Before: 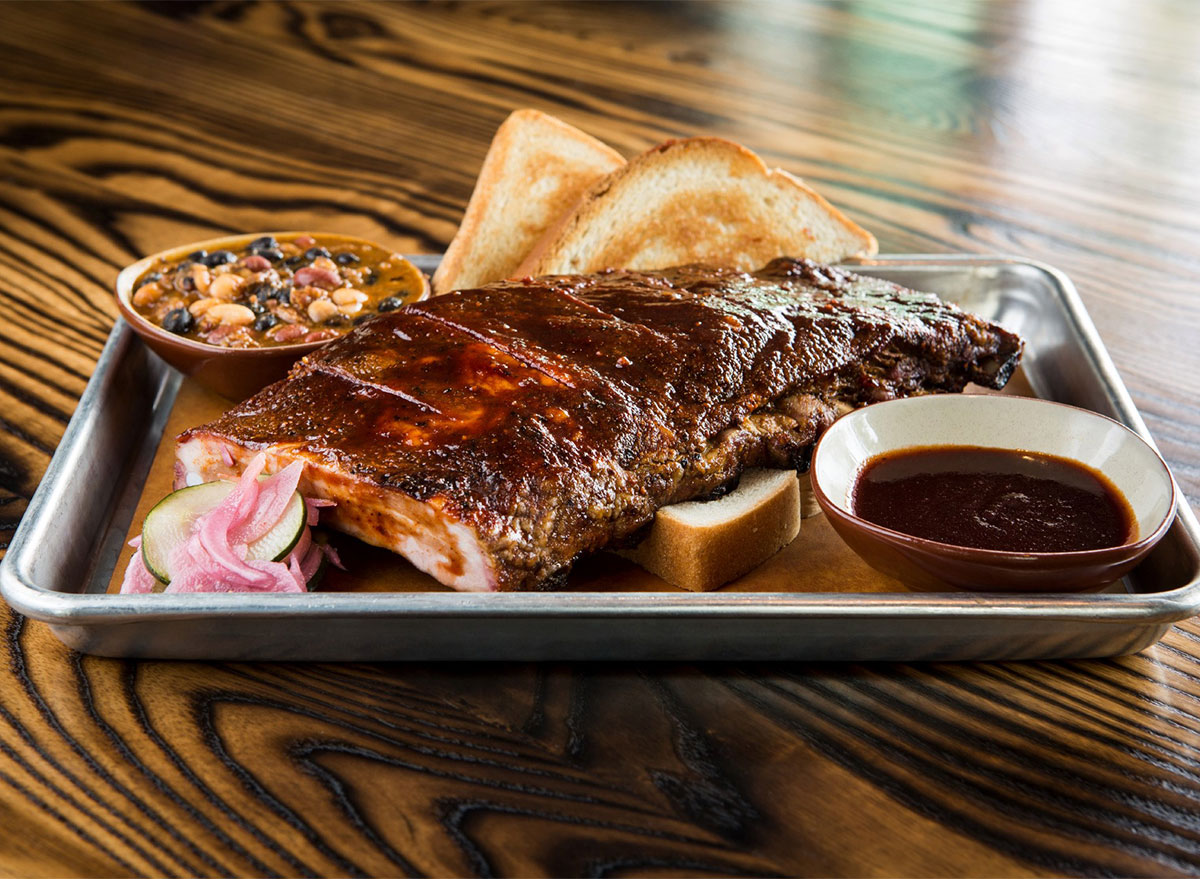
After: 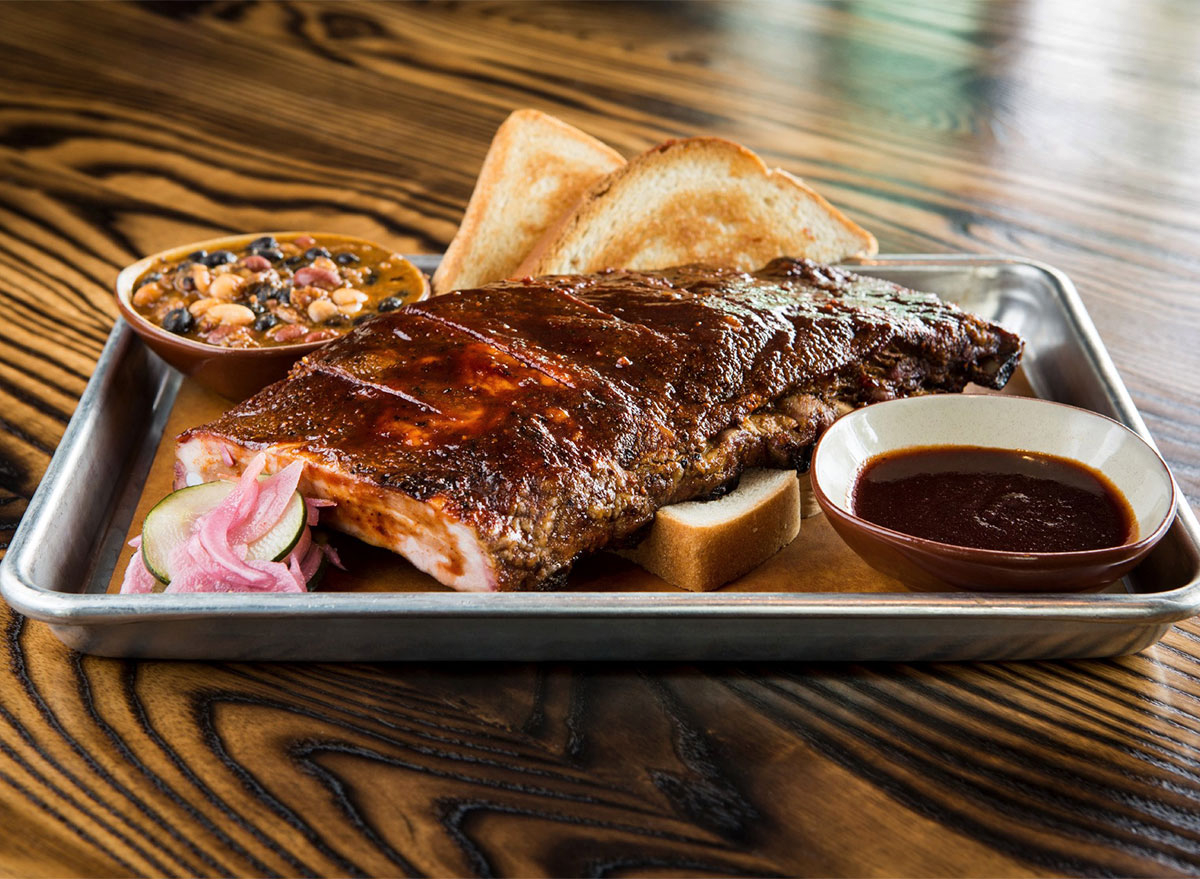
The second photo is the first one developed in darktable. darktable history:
shadows and highlights: shadows 33.4, highlights -46.93, compress 49.92%, soften with gaussian
